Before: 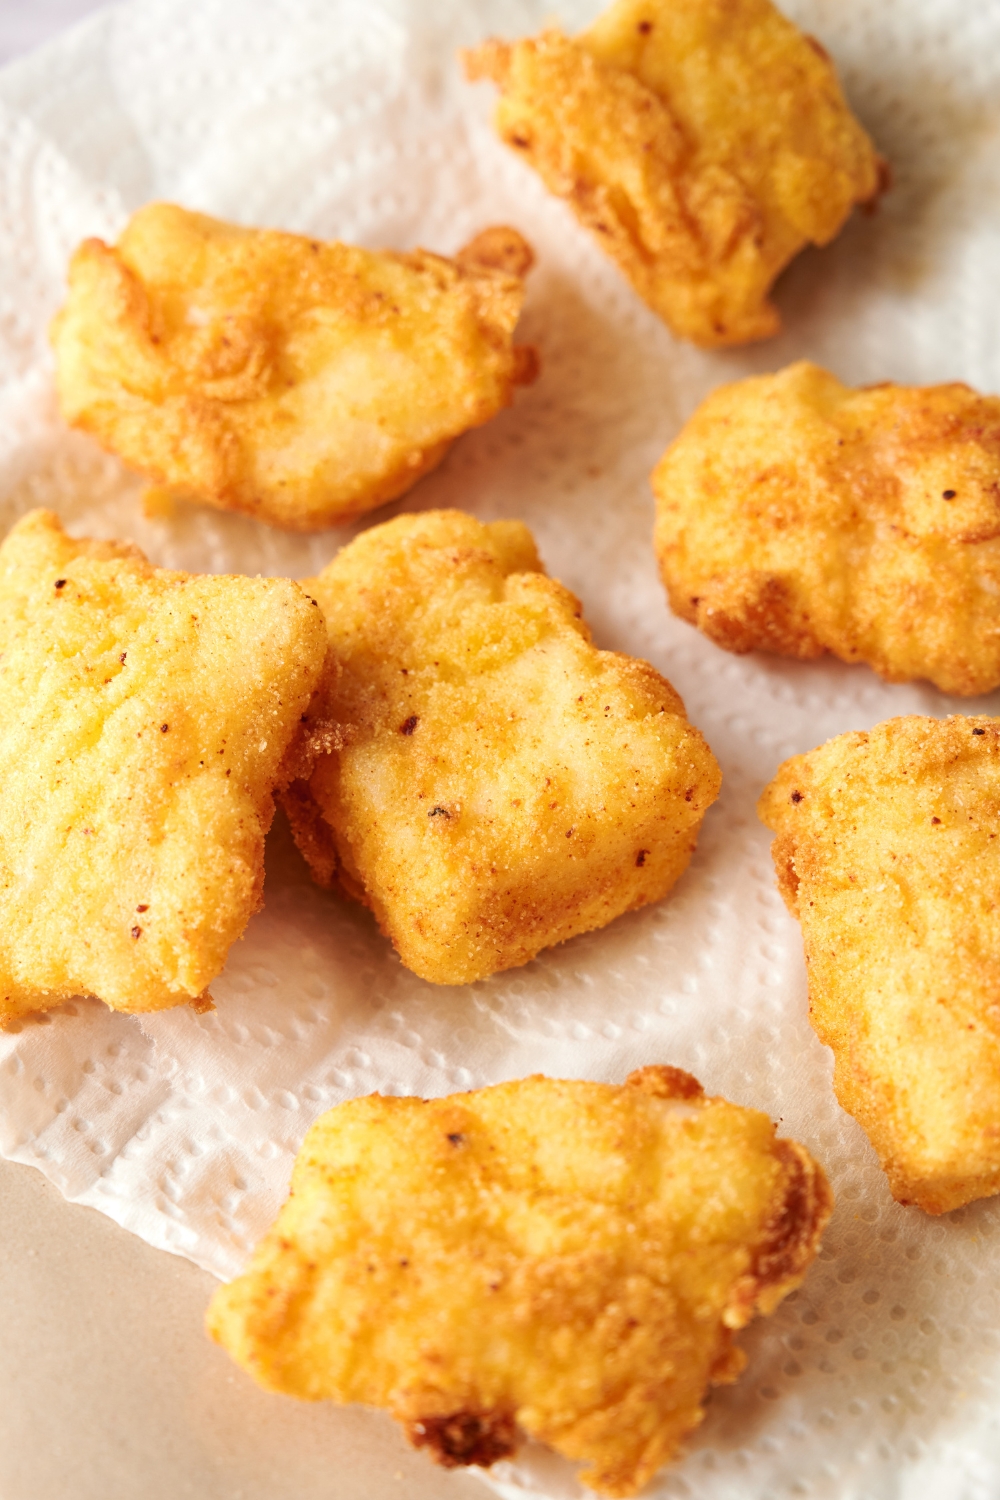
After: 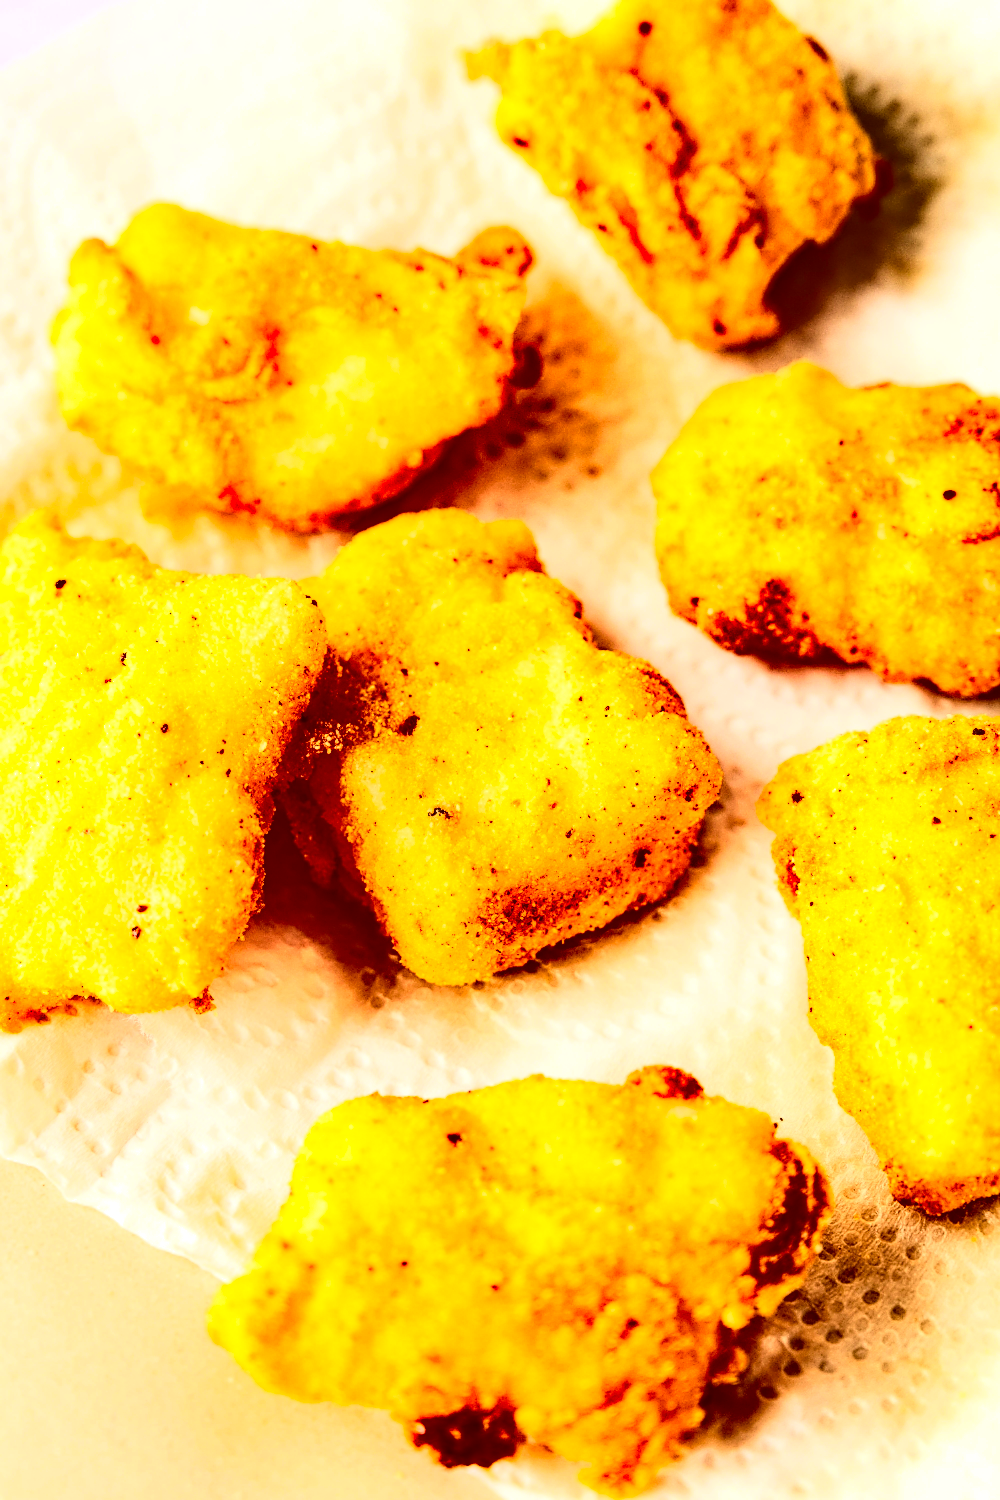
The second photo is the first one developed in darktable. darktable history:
contrast brightness saturation: contrast 0.832, brightness 0.595, saturation 0.599
sharpen: on, module defaults
local contrast: highlights 29%, detail 150%
shadows and highlights: soften with gaussian
